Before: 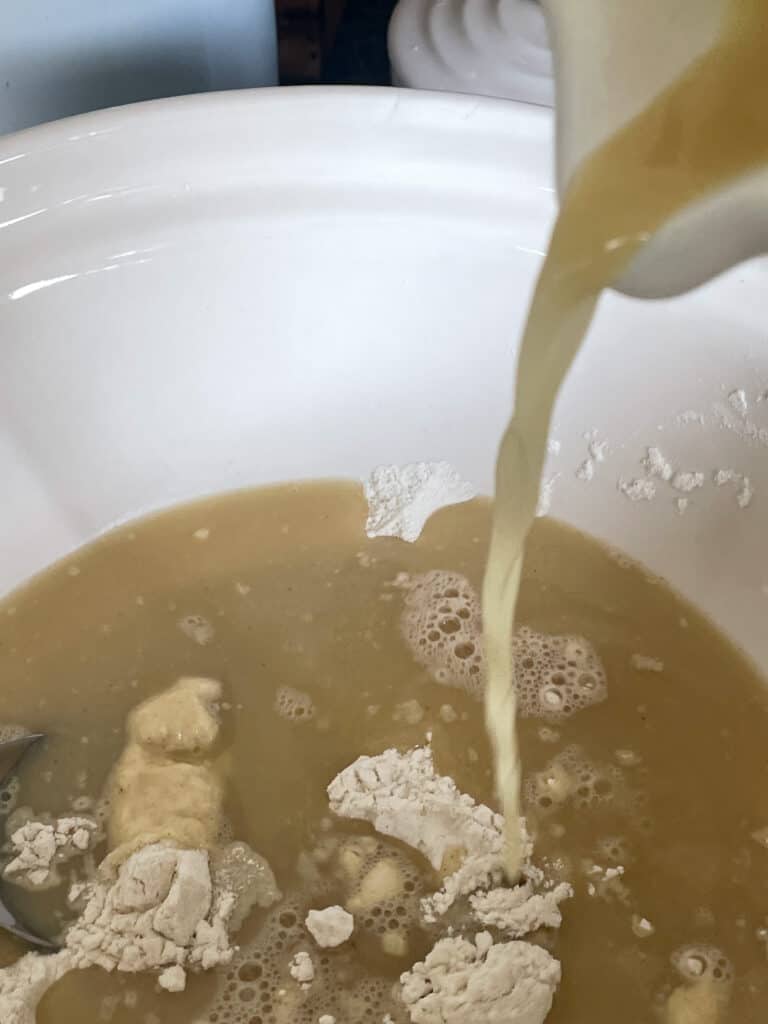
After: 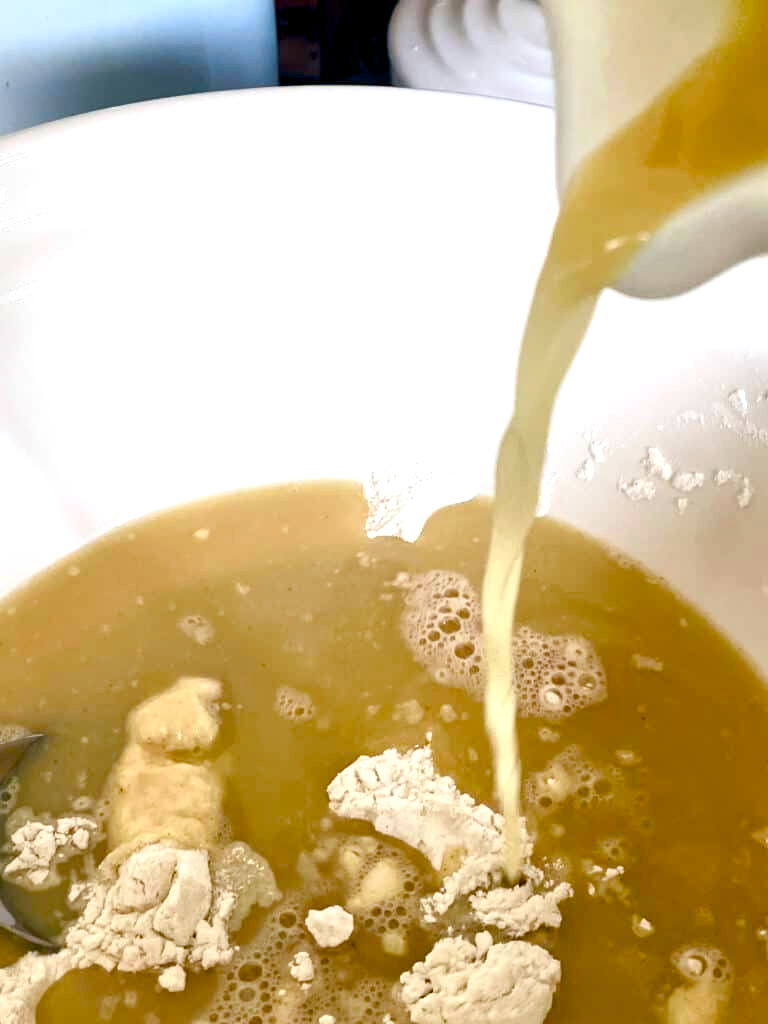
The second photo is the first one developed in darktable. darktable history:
contrast brightness saturation: contrast 0.08, saturation 0.2
exposure: black level correction -0.005, exposure 0.622 EV, compensate highlight preservation false
color balance rgb: shadows lift › luminance -9.41%, highlights gain › luminance 17.6%, global offset › luminance -1.45%, perceptual saturation grading › highlights -17.77%, perceptual saturation grading › mid-tones 33.1%, perceptual saturation grading › shadows 50.52%, global vibrance 24.22%
